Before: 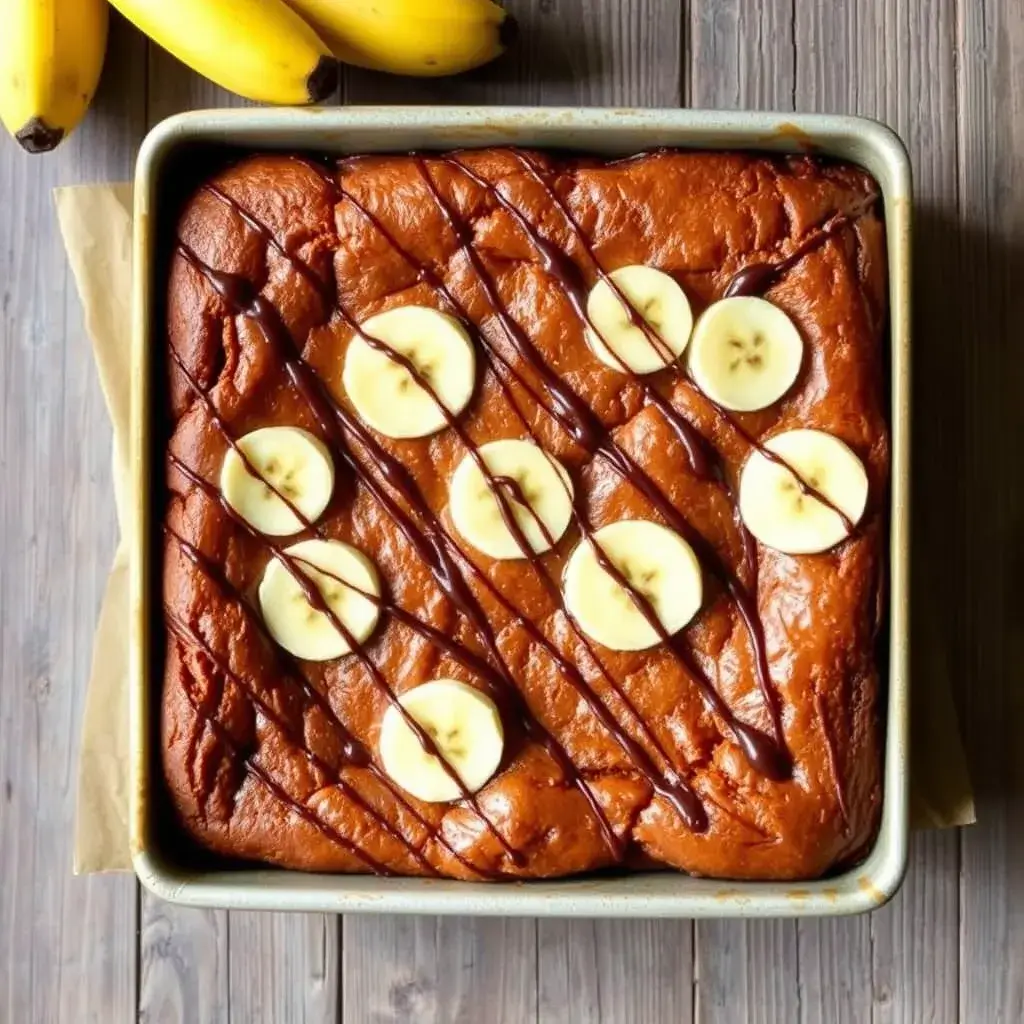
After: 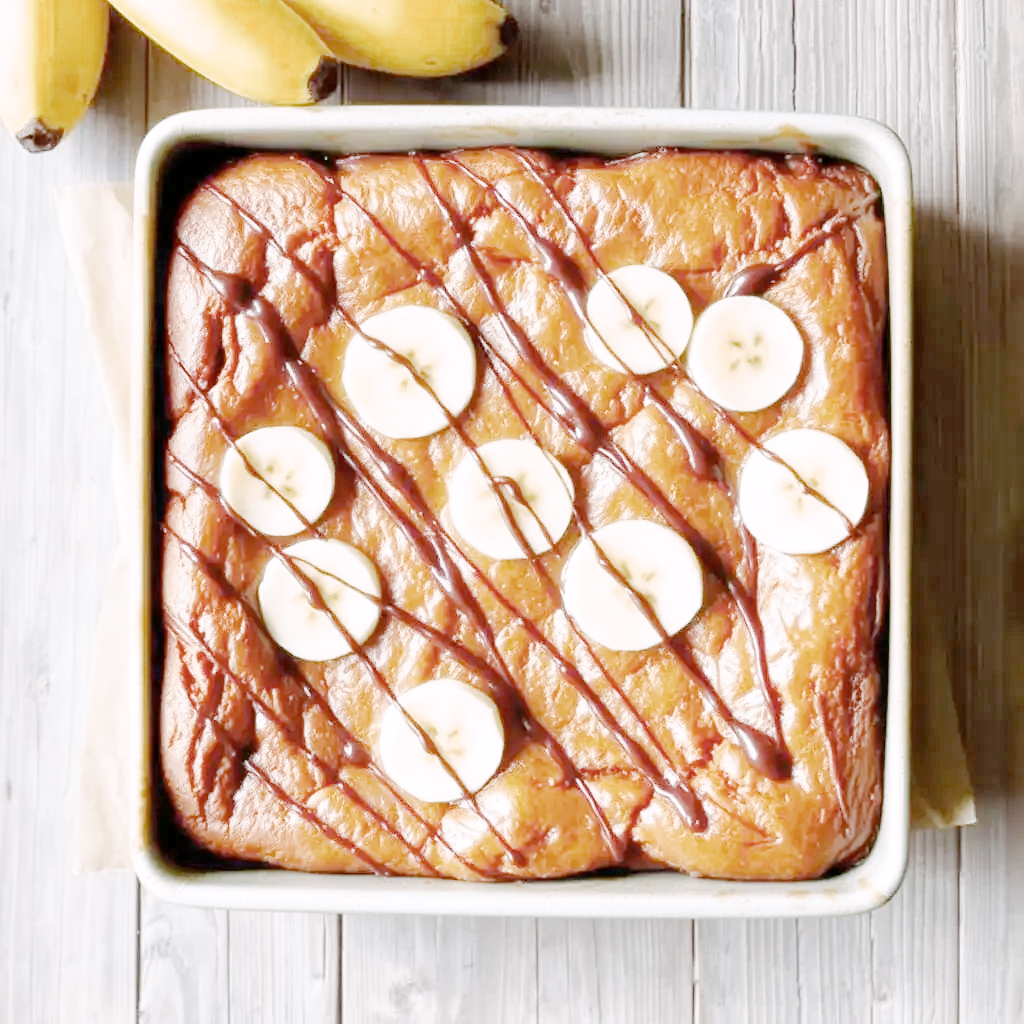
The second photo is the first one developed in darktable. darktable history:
tone curve: curves: ch0 [(0, 0) (0.003, 0) (0.011, 0.001) (0.025, 0.003) (0.044, 0.005) (0.069, 0.011) (0.1, 0.021) (0.136, 0.035) (0.177, 0.079) (0.224, 0.134) (0.277, 0.219) (0.335, 0.315) (0.399, 0.42) (0.468, 0.529) (0.543, 0.636) (0.623, 0.727) (0.709, 0.805) (0.801, 0.88) (0.898, 0.957) (1, 1)], preserve colors none
color look up table: target L [81.94, 84.82, 87.14, 77.42, 66.49, 44, 63.31, 66.15, 66.03, 42.1, 45.98, 47.27, 43.98, 36.08, 14.77, 200.25, 99.02, 87.35, 80.66, 69.64, 61.95, 62.15, 54.68, 38.42, 40.7, 35.26, 29.15, 3.804, 79.68, 81.27, 80.08, 65.11, 66.93, 55.97, 56.41, 63.33, 50.79, 51.6, 56.91, 44.72, 48.1, 23.33, 77.88, 76.32, 64.72, 67.86, 56.41, 51.72, 39.87], target a [2.938, 0.682, -2.029, -42.25, -43.92, -29.54, -7.922, -37.85, -20.8, -26.46, -18.97, -23.67, -27.91, -9.858, -10.95, 0, 4.341, 8.462, 3.902, 20.11, 6.733, 31.15, 51.38, 4.735, 35.09, 28.16, 16.65, 8.703, 20.14, 21.39, -2.875, 47.48, 51.75, 11.25, -12.5, 6.295, 16.86, 9.134, 44.69, 32.74, 29.25, 9.022, -38.96, -6.991, -34.93, -25.67, -4.191, -20.06, -3.585], target b [40.84, 14.31, -3.097, -14.73, -2.948, 27.63, 41.06, 25.87, 13.42, 18.07, 32.11, -2.055, 18.9, 20.5, 2.167, 0, -1.723, 13.37, 41.11, 44.06, 34.47, 19.34, 7.359, 2.574, 26.17, 18.49, 22.14, 7.33, -6.532, -18.62, -20.21, -10.78, -27.04, -1.545, -47.8, -42.25, -16.48, -31.15, -42.65, -9.498, -27.08, -26.98, -15.4, -12.92, -18.98, -29.62, -8.46, -19.57, -20.29], num patches 49
